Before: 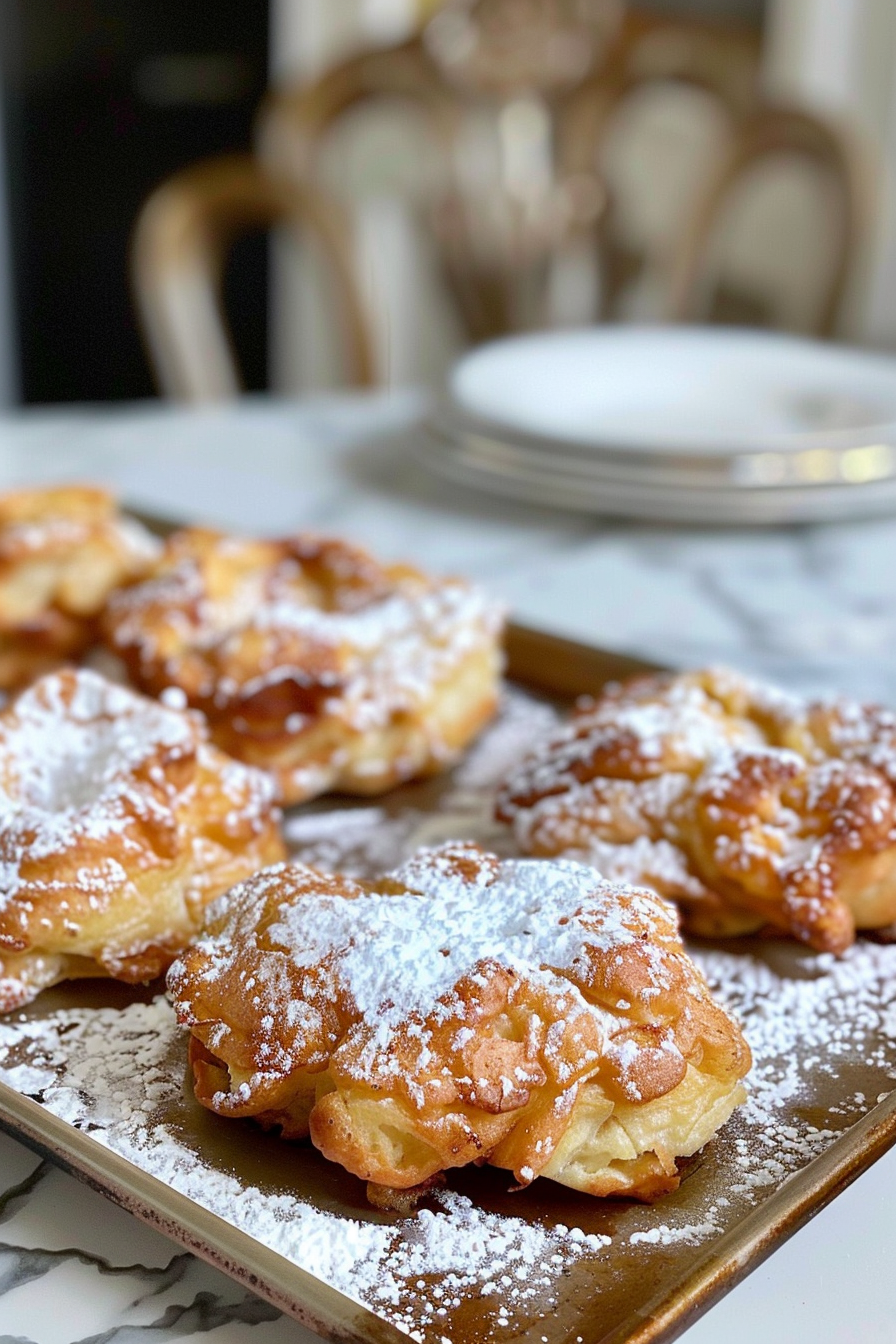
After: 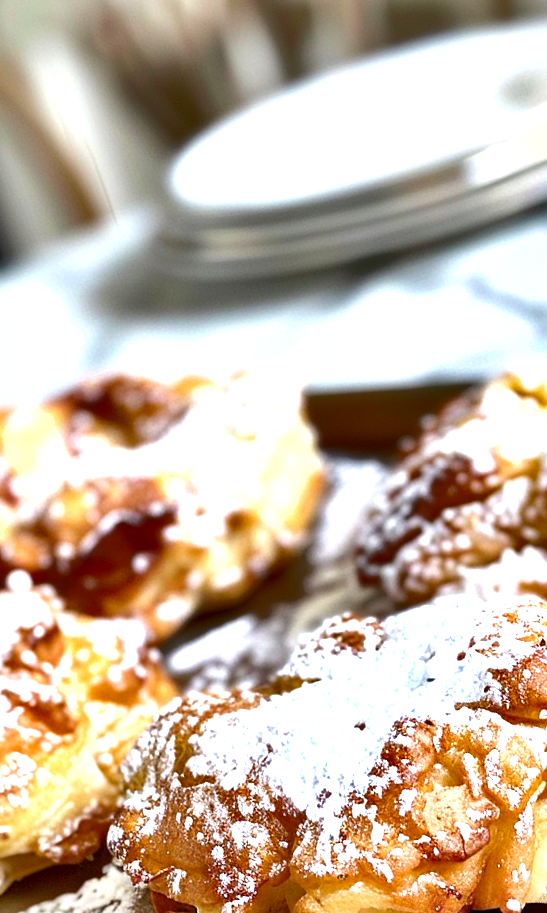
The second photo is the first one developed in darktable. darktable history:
exposure: black level correction 0, exposure 0.896 EV, compensate highlight preservation false
crop and rotate: angle 20.1°, left 6.805%, right 4.254%, bottom 1.096%
shadows and highlights: shadows 11.33, white point adjustment 1.3, soften with gaussian
local contrast: mode bilateral grid, contrast 24, coarseness 60, detail 151%, midtone range 0.2
